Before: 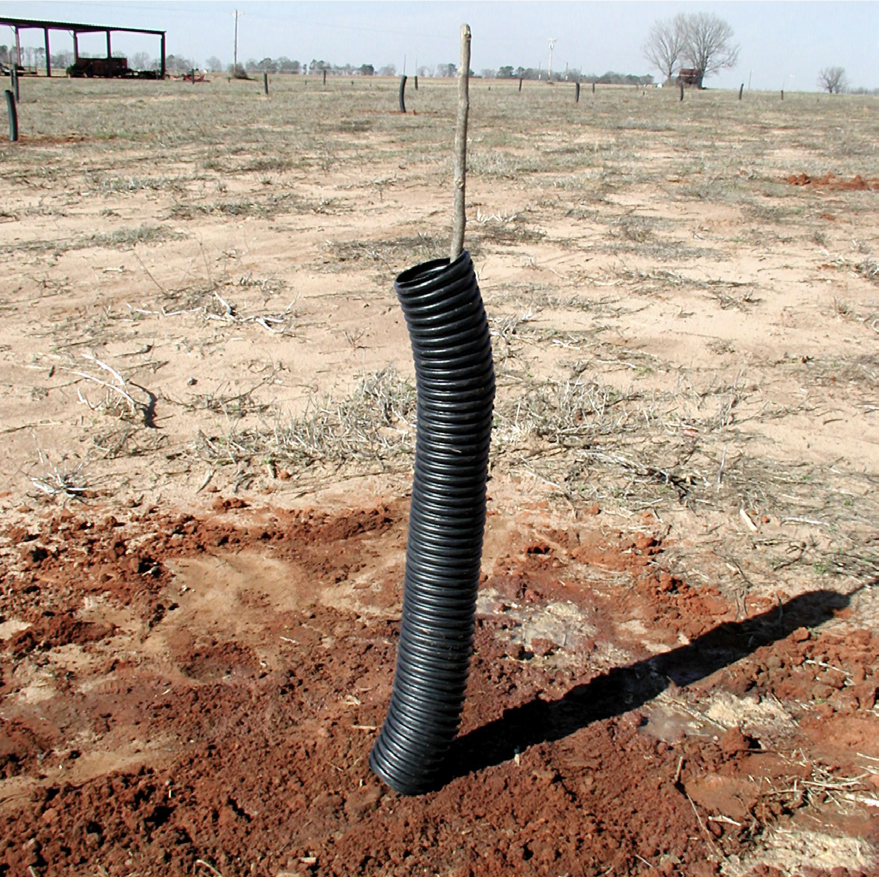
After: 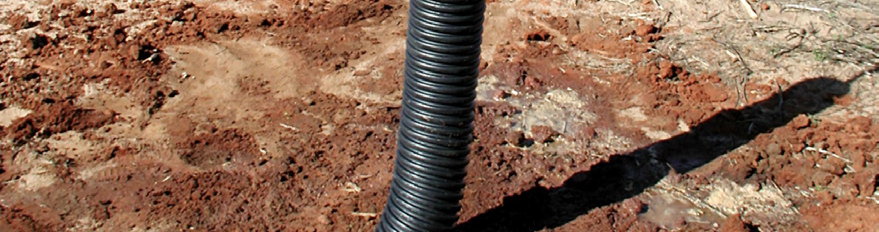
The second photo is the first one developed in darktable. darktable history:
crop and rotate: top 58.599%, bottom 14.849%
